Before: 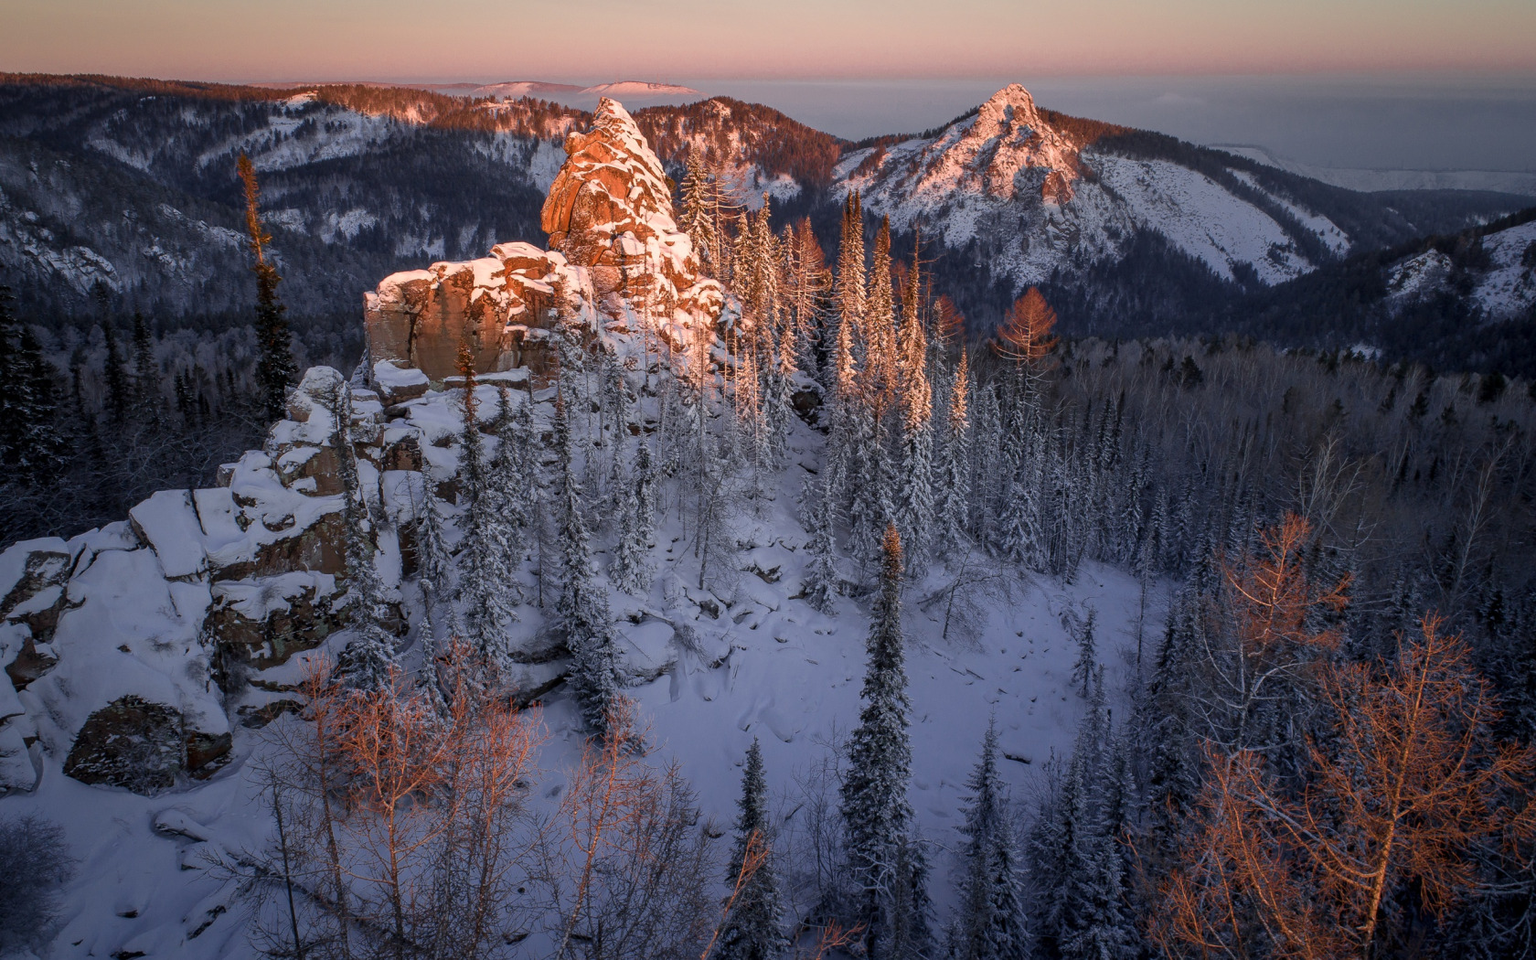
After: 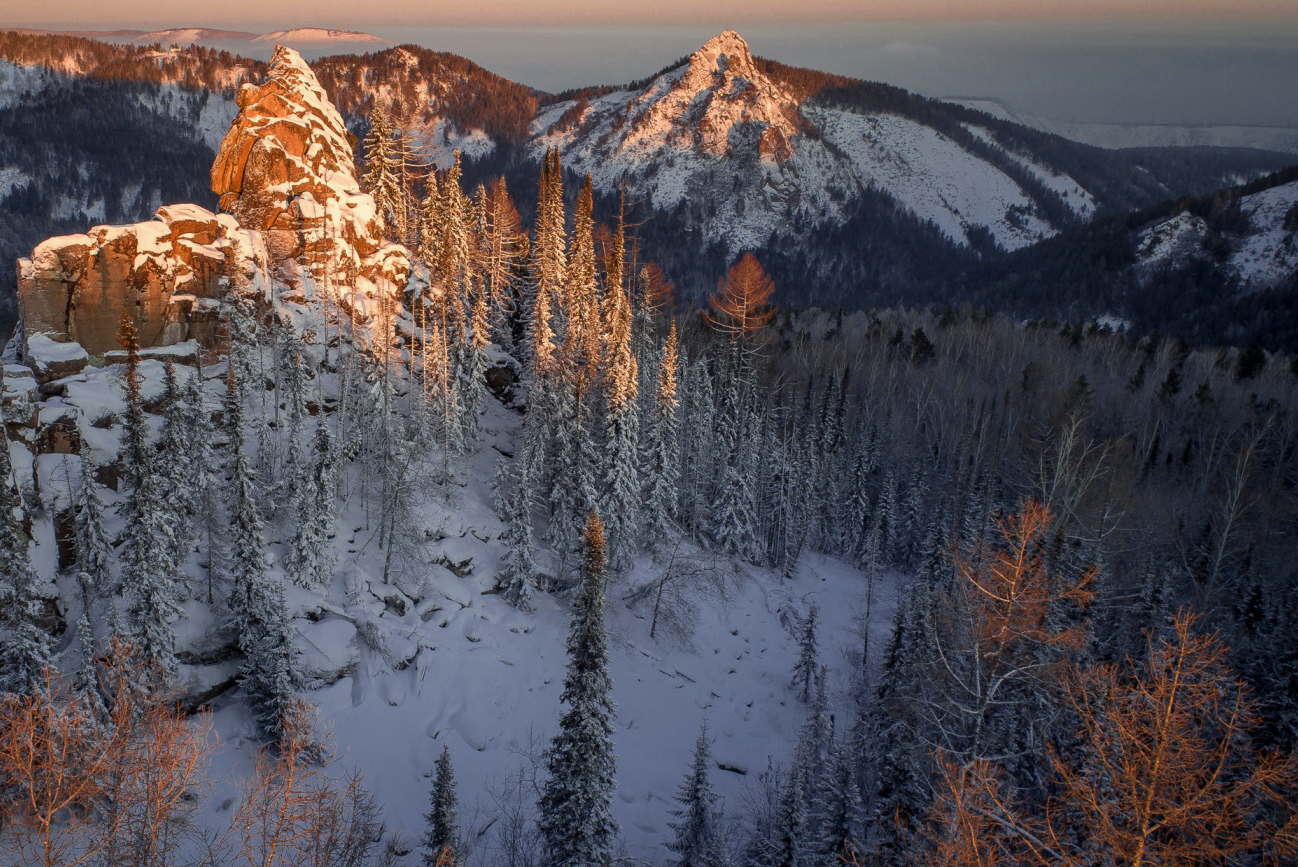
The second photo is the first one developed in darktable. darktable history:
color correction: highlights a* -5.71, highlights b* 11.02
crop: left 22.686%, top 5.816%, bottom 11.606%
